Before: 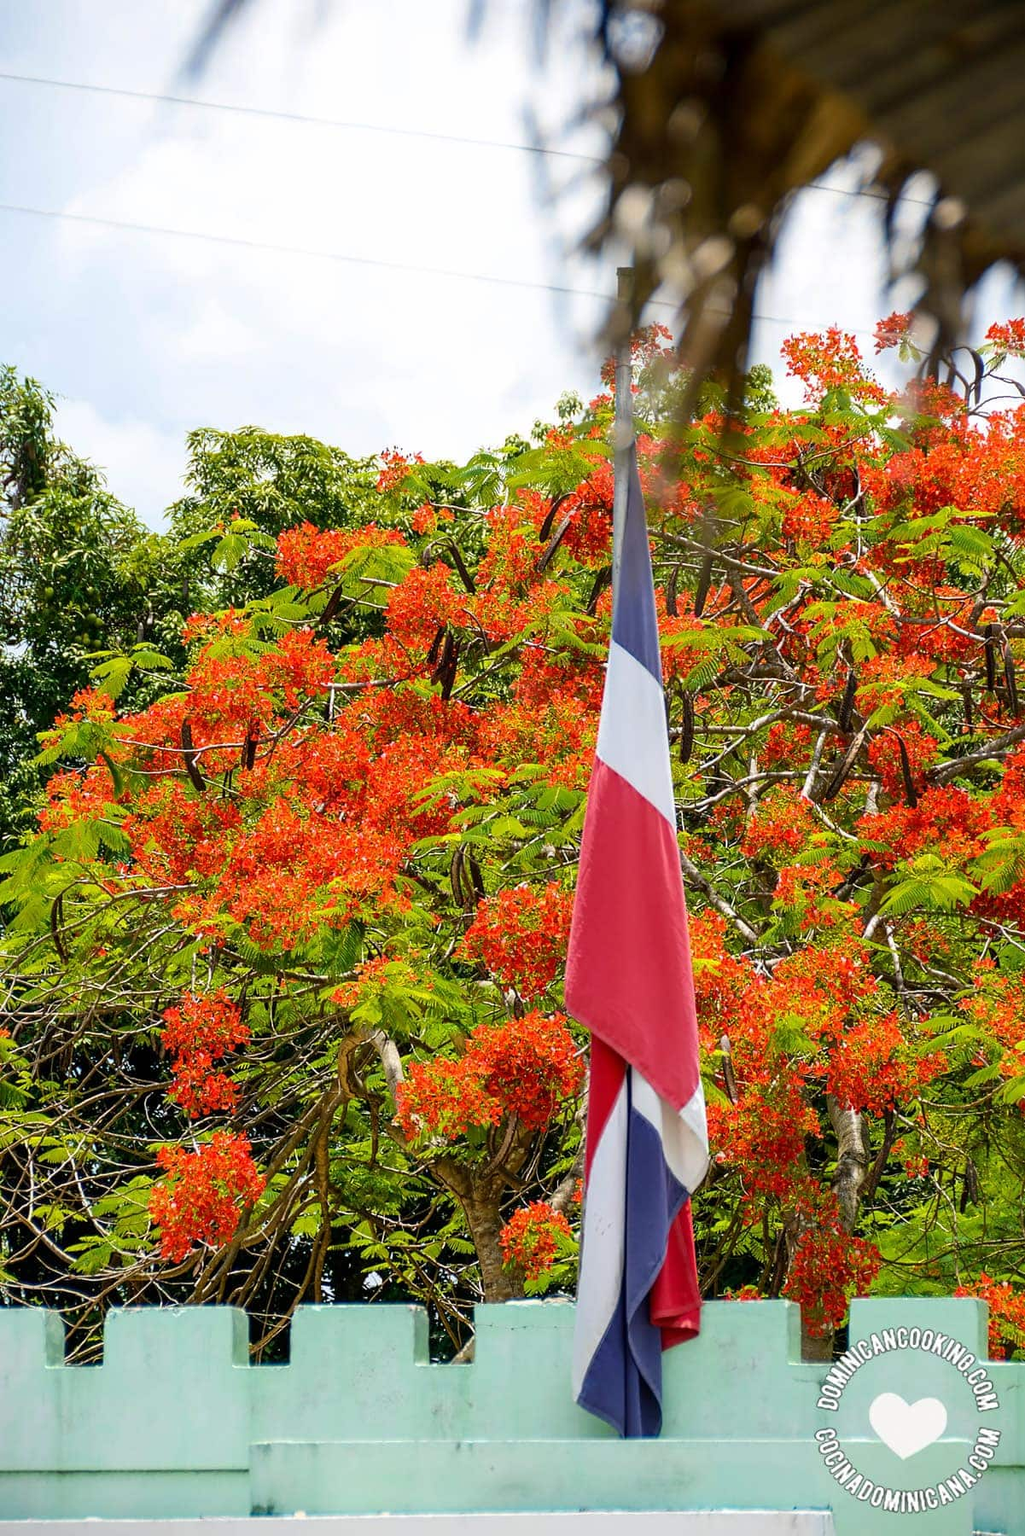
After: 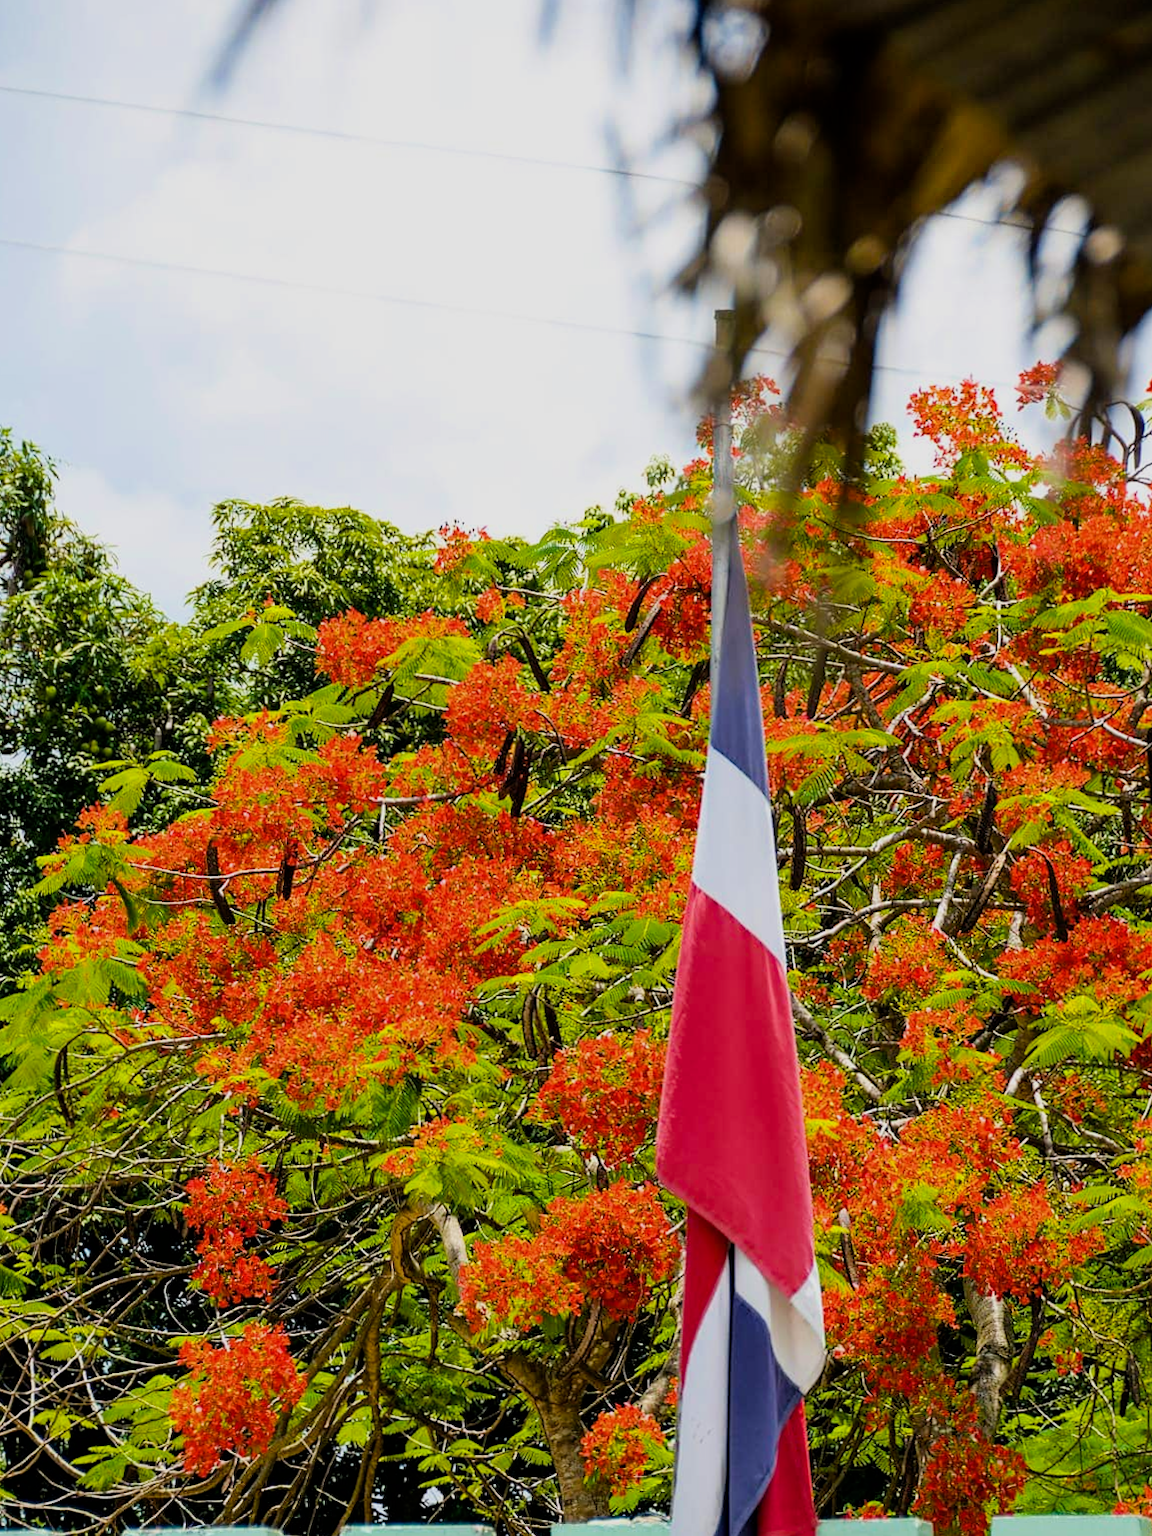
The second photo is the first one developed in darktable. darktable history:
crop and rotate: angle 0.164°, left 0.297%, right 3.208%, bottom 14.238%
tone equalizer: mask exposure compensation -0.505 EV
filmic rgb: black relative exposure -8.01 EV, white relative exposure 3.97 EV, hardness 4.14, contrast 0.993
color balance rgb: shadows lift › chroma 0.668%, shadows lift › hue 110.81°, perceptual saturation grading › global saturation 12.758%, perceptual brilliance grading › highlights 4.729%, perceptual brilliance grading › shadows -9.583%, global vibrance 20%
